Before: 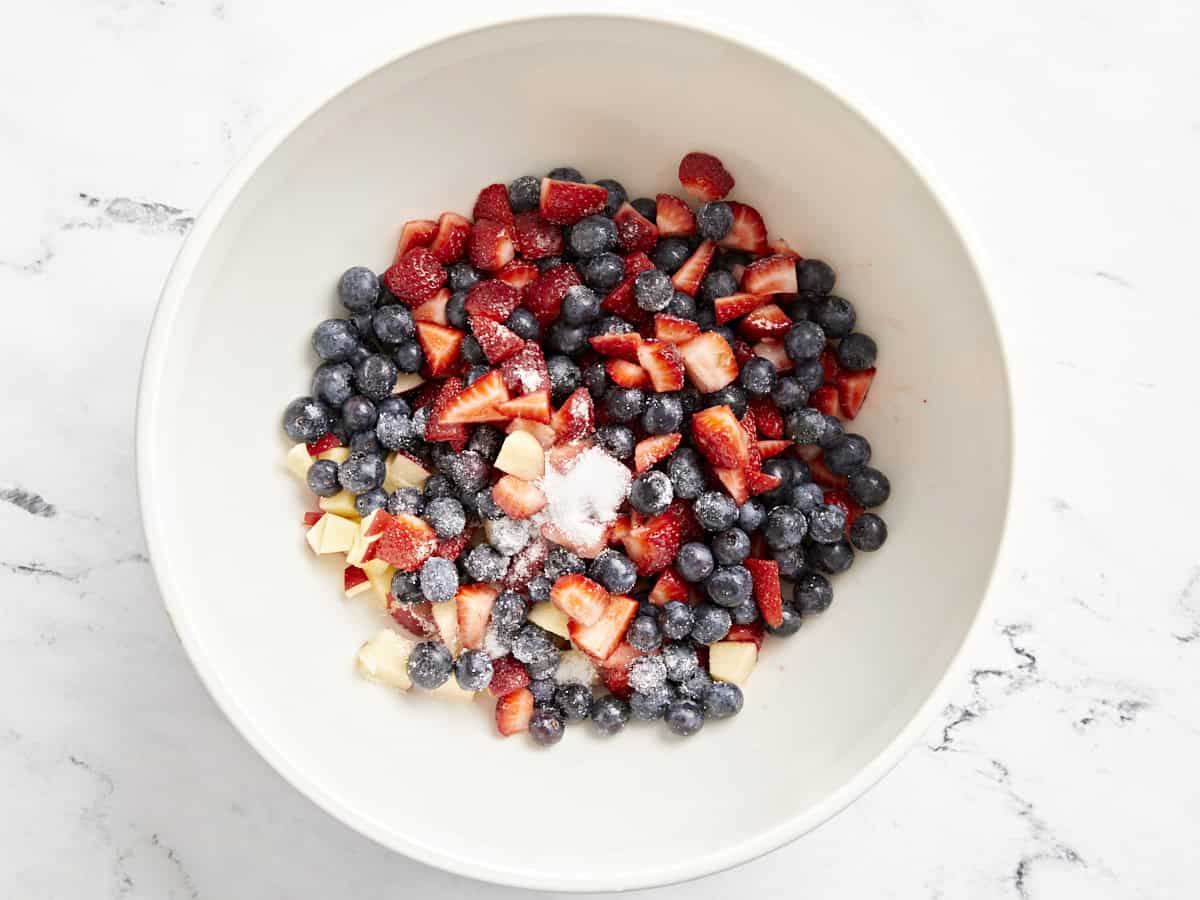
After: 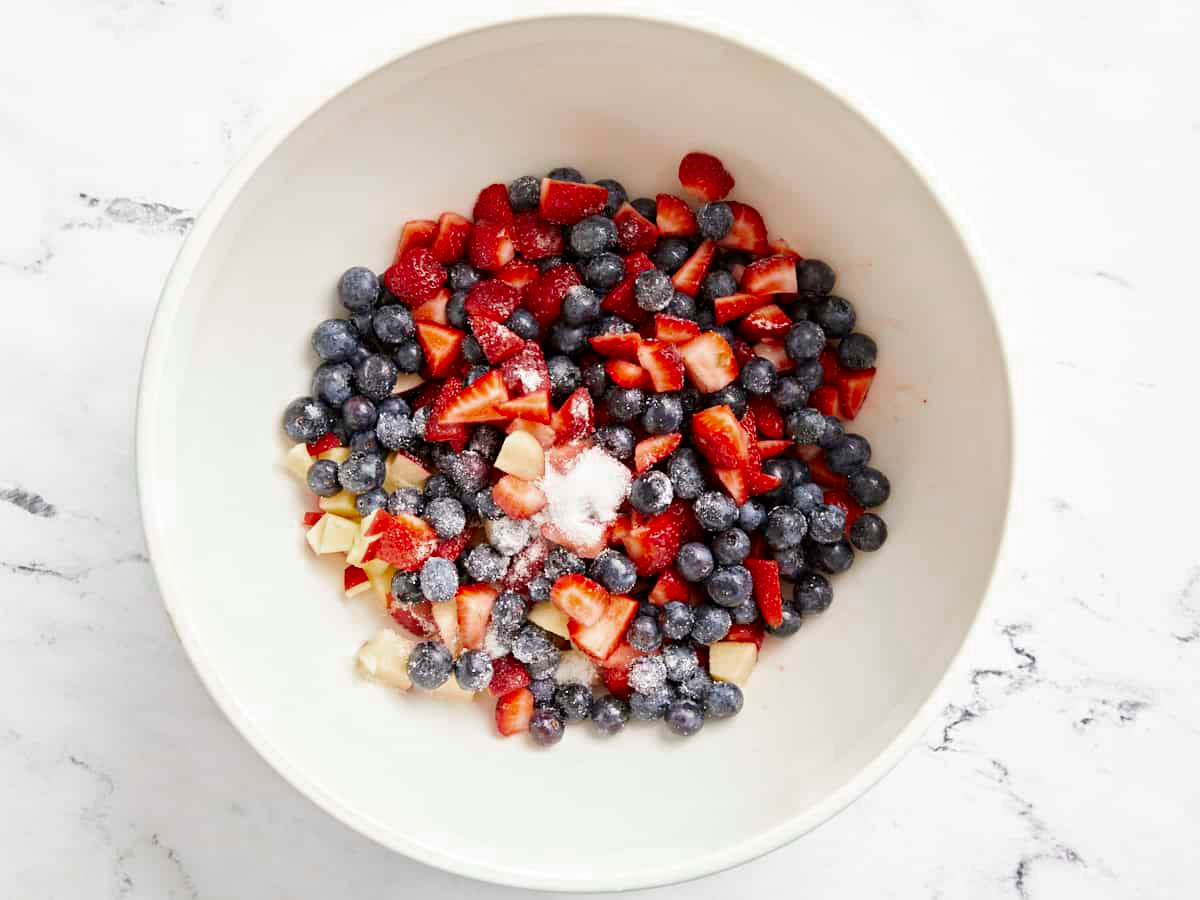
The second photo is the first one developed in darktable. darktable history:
color balance: output saturation 110%
color zones: curves: ch0 [(0, 0.425) (0.143, 0.422) (0.286, 0.42) (0.429, 0.419) (0.571, 0.419) (0.714, 0.42) (0.857, 0.422) (1, 0.425)]
